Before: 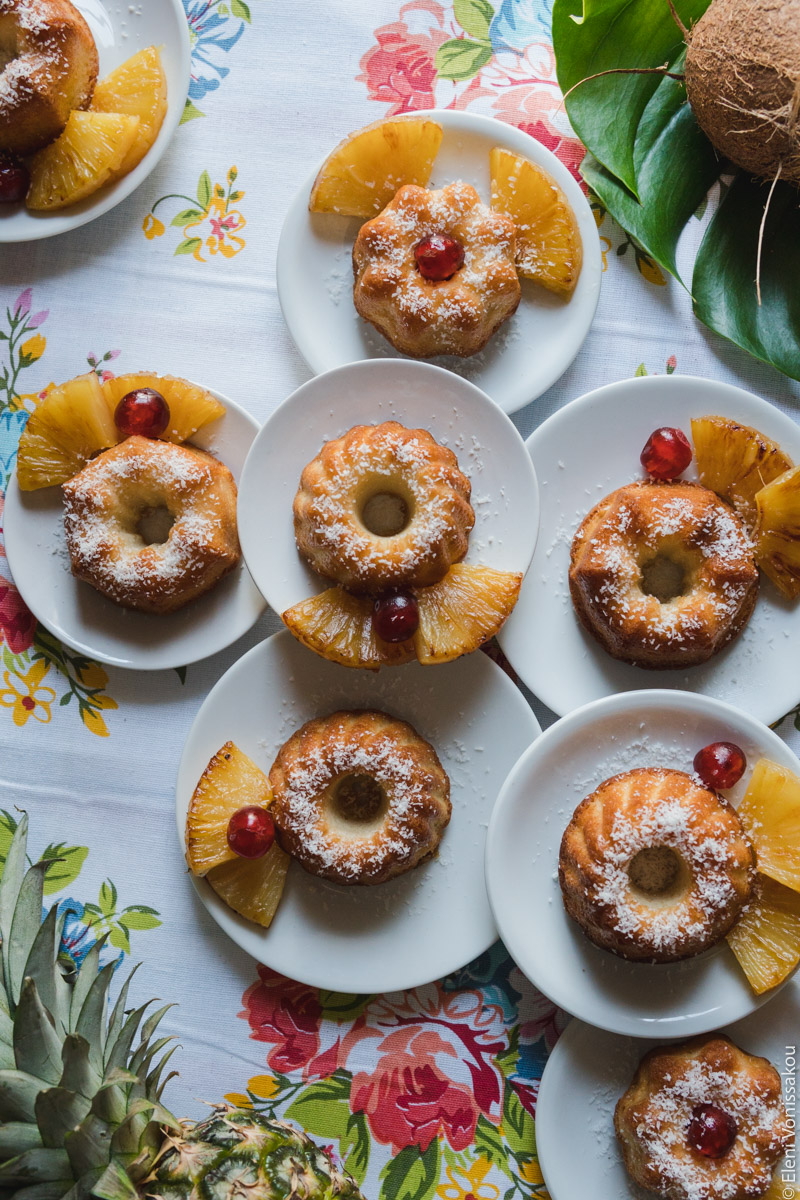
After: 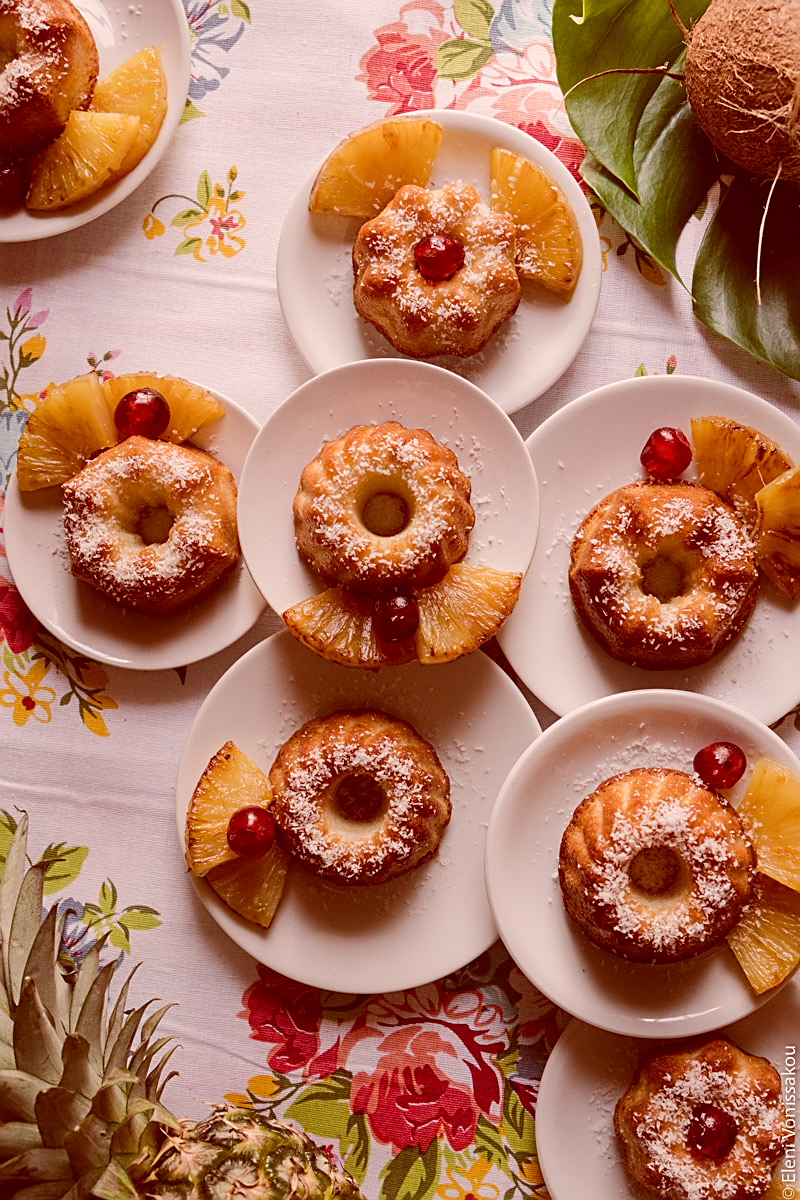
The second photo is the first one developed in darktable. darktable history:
white balance: emerald 1
sharpen: on, module defaults
color correction: highlights a* 9.03, highlights b* 8.71, shadows a* 40, shadows b* 40, saturation 0.8
